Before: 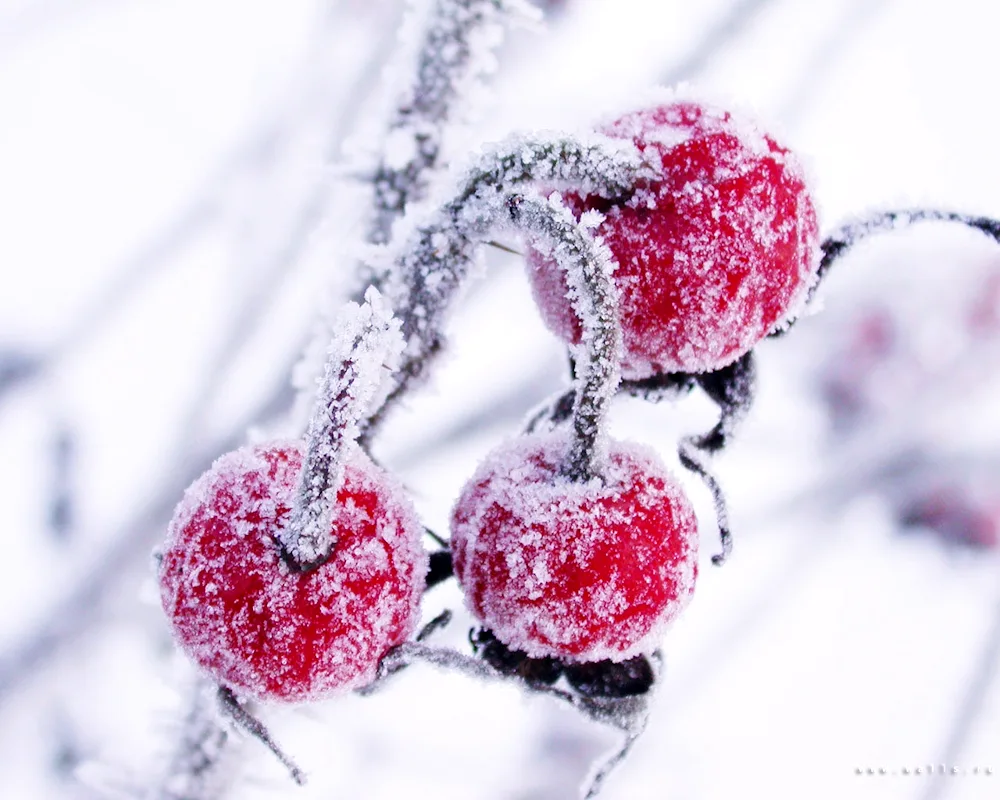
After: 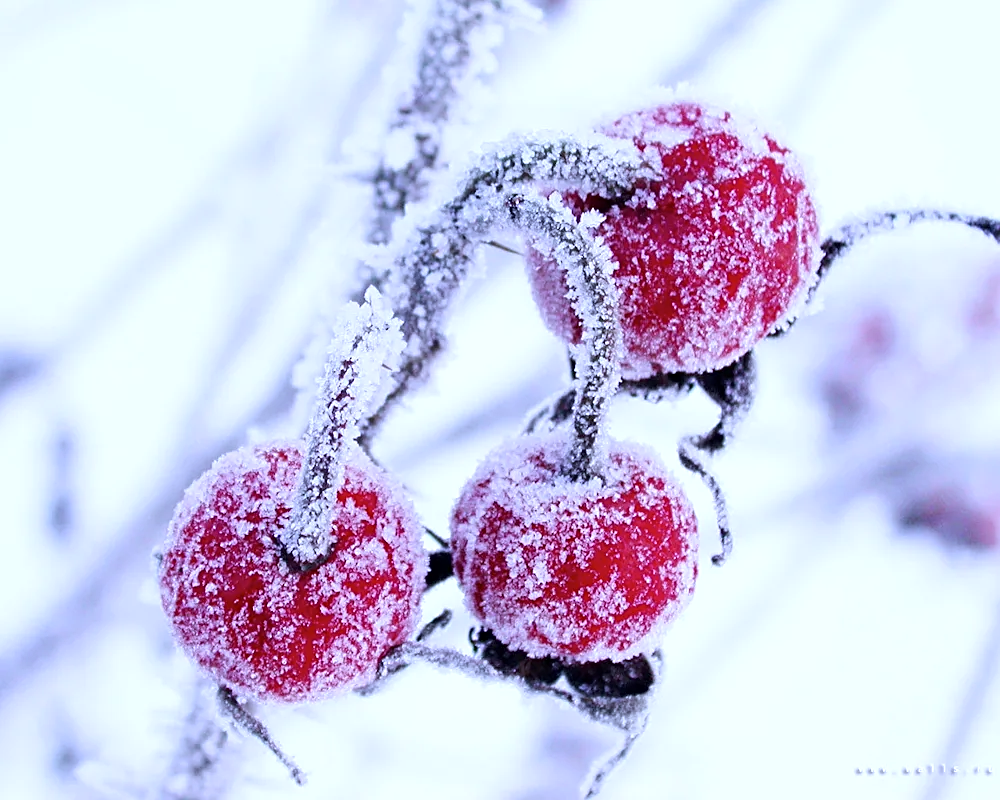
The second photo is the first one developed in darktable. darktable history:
contrast brightness saturation: contrast 0.01, saturation -0.05
white balance: red 0.948, green 1.02, blue 1.176
sharpen: on, module defaults
